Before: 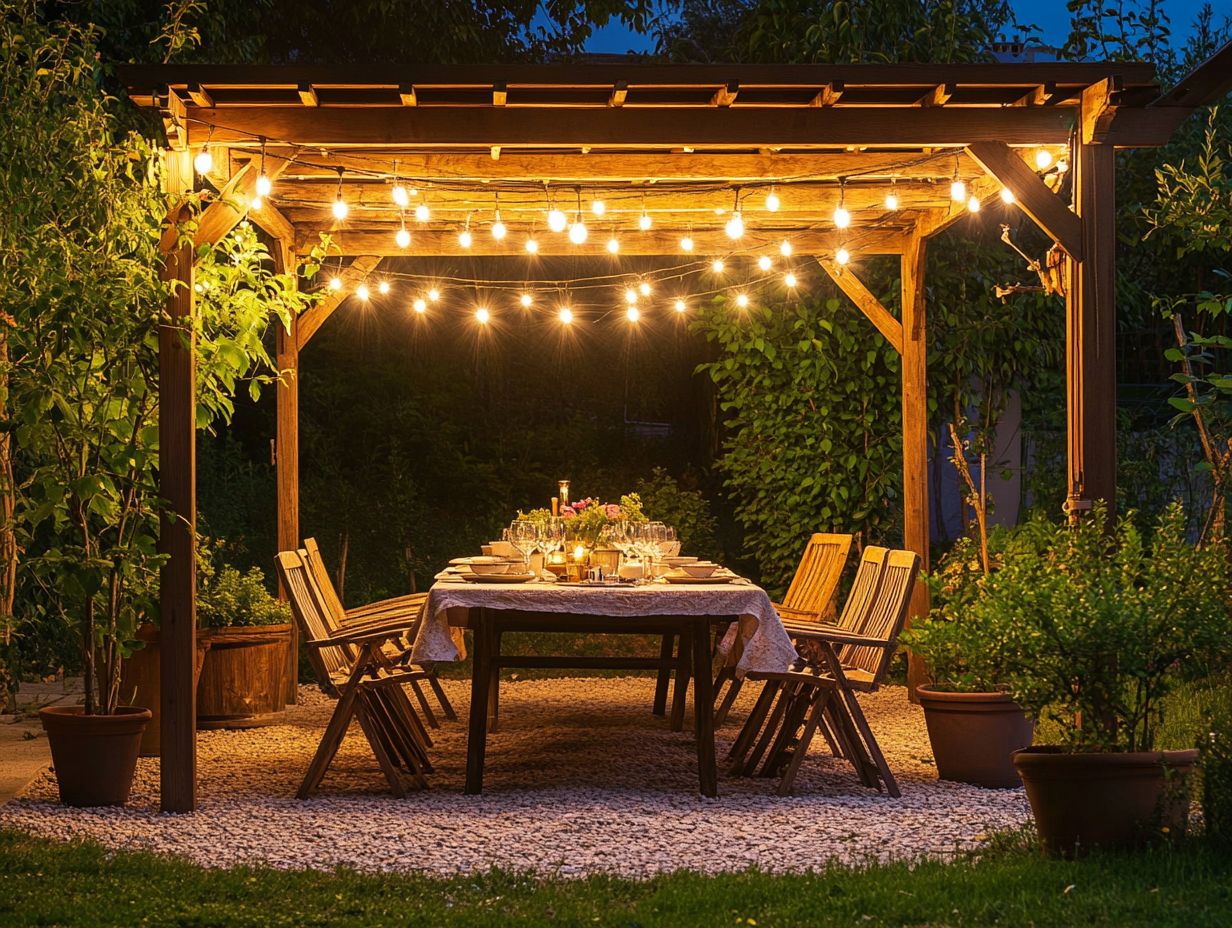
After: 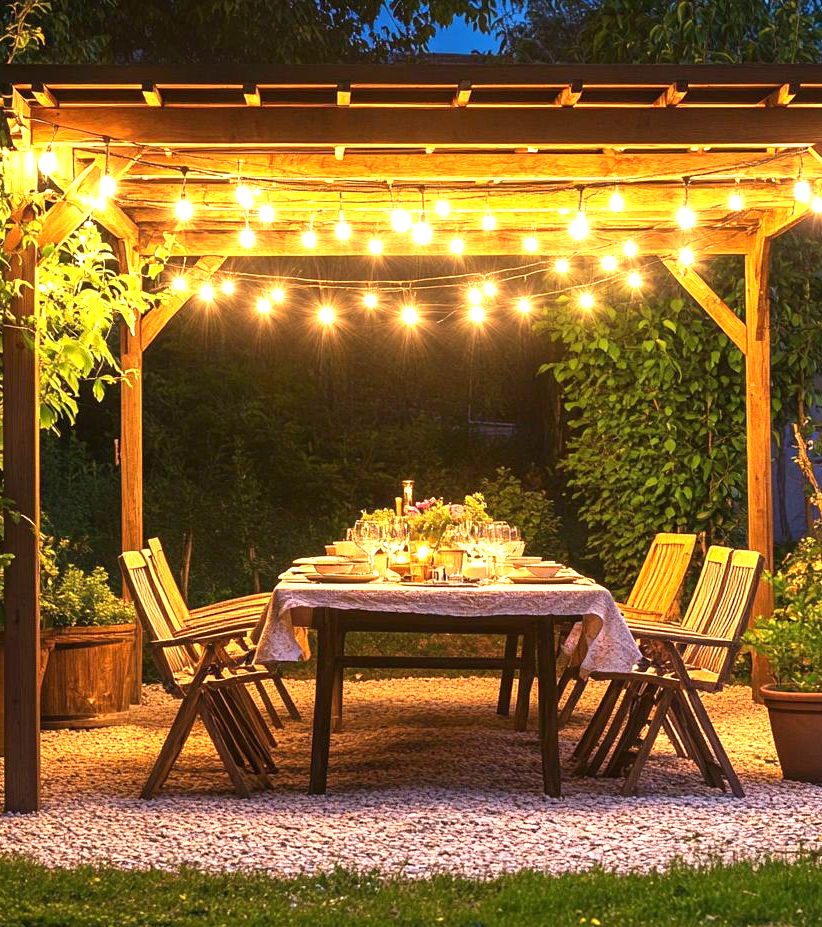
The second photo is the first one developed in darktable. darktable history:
crop and rotate: left 12.8%, right 20.415%
exposure: exposure 1.158 EV, compensate highlight preservation false
